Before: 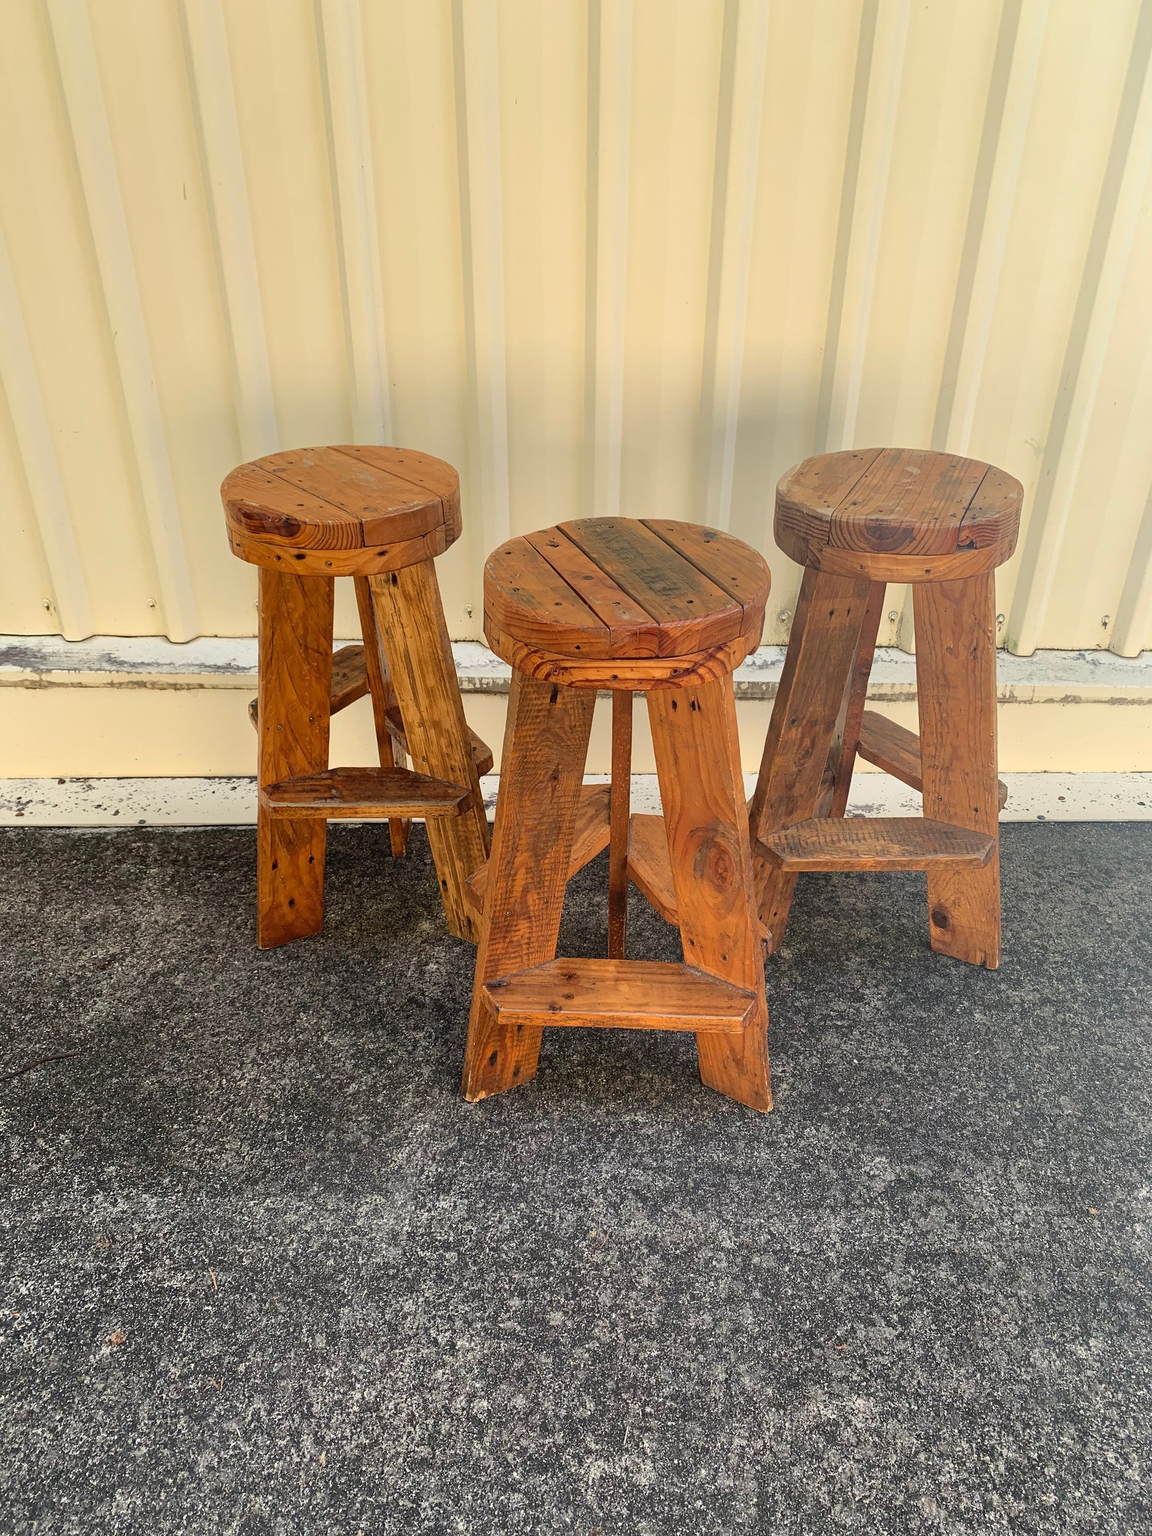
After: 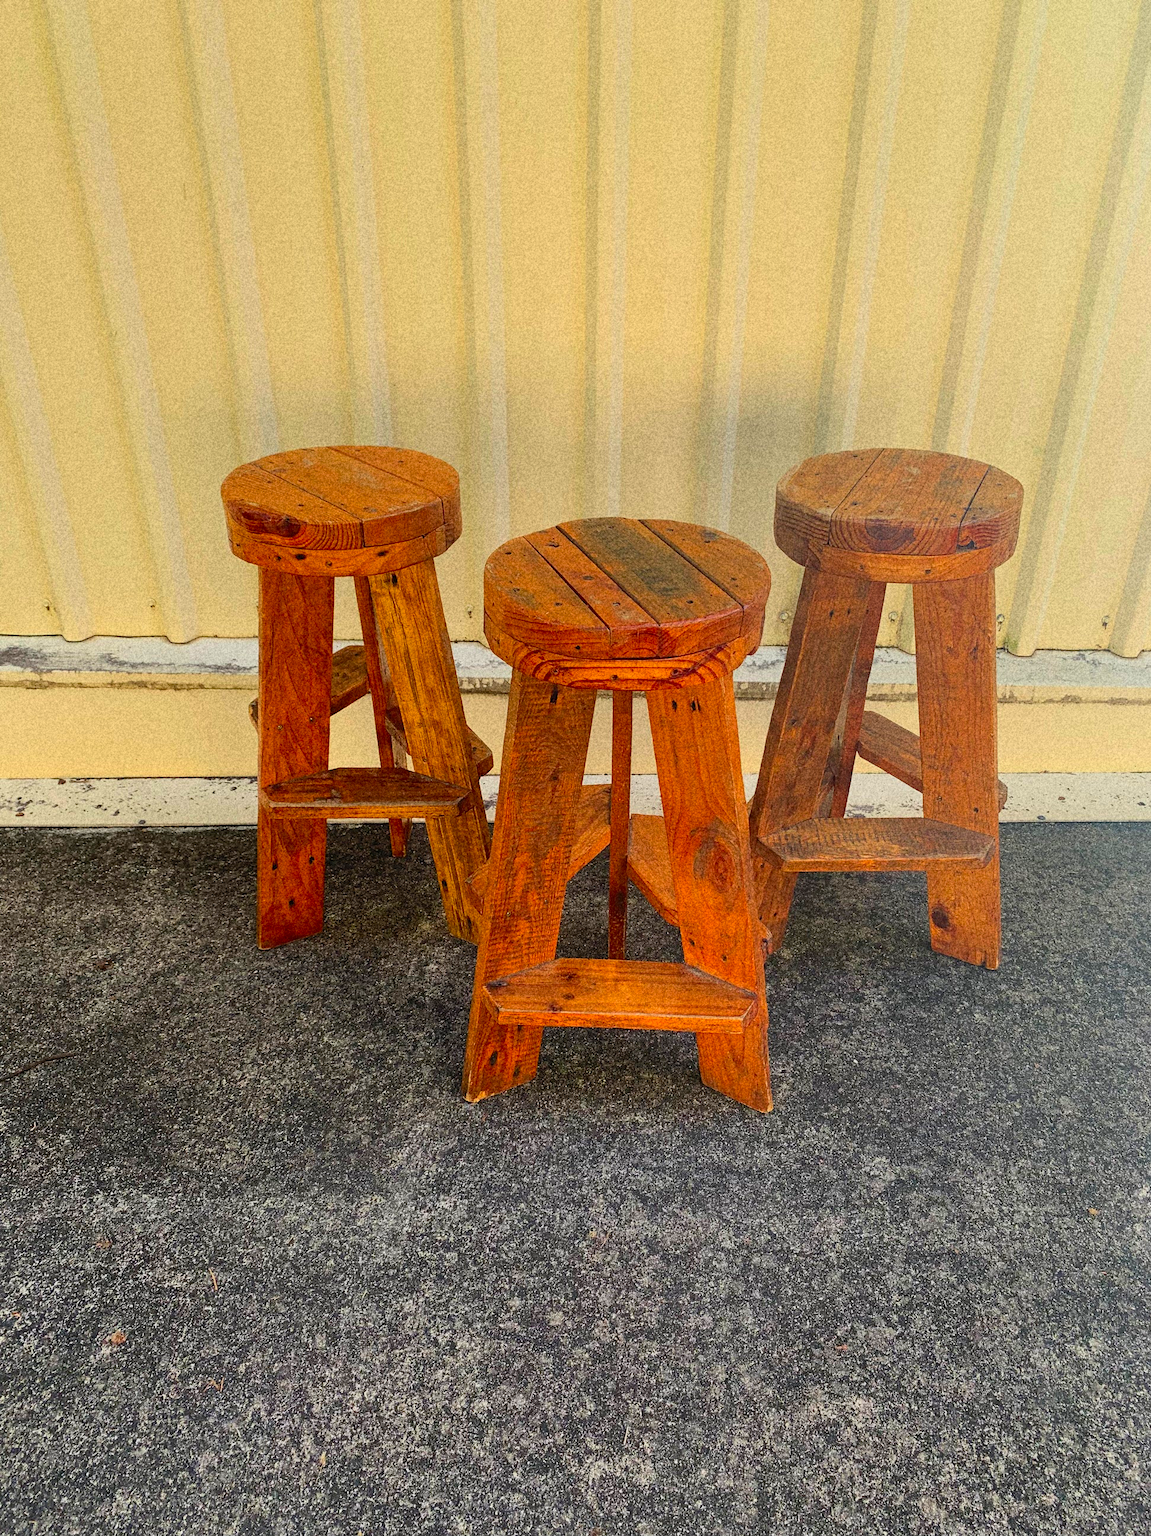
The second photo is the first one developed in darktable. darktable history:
grain: coarseness 14.49 ISO, strength 48.04%, mid-tones bias 35%
contrast brightness saturation: contrast 0.2, brightness 0.2, saturation 0.8
exposure: black level correction 0, exposure -0.766 EV, compensate highlight preservation false
